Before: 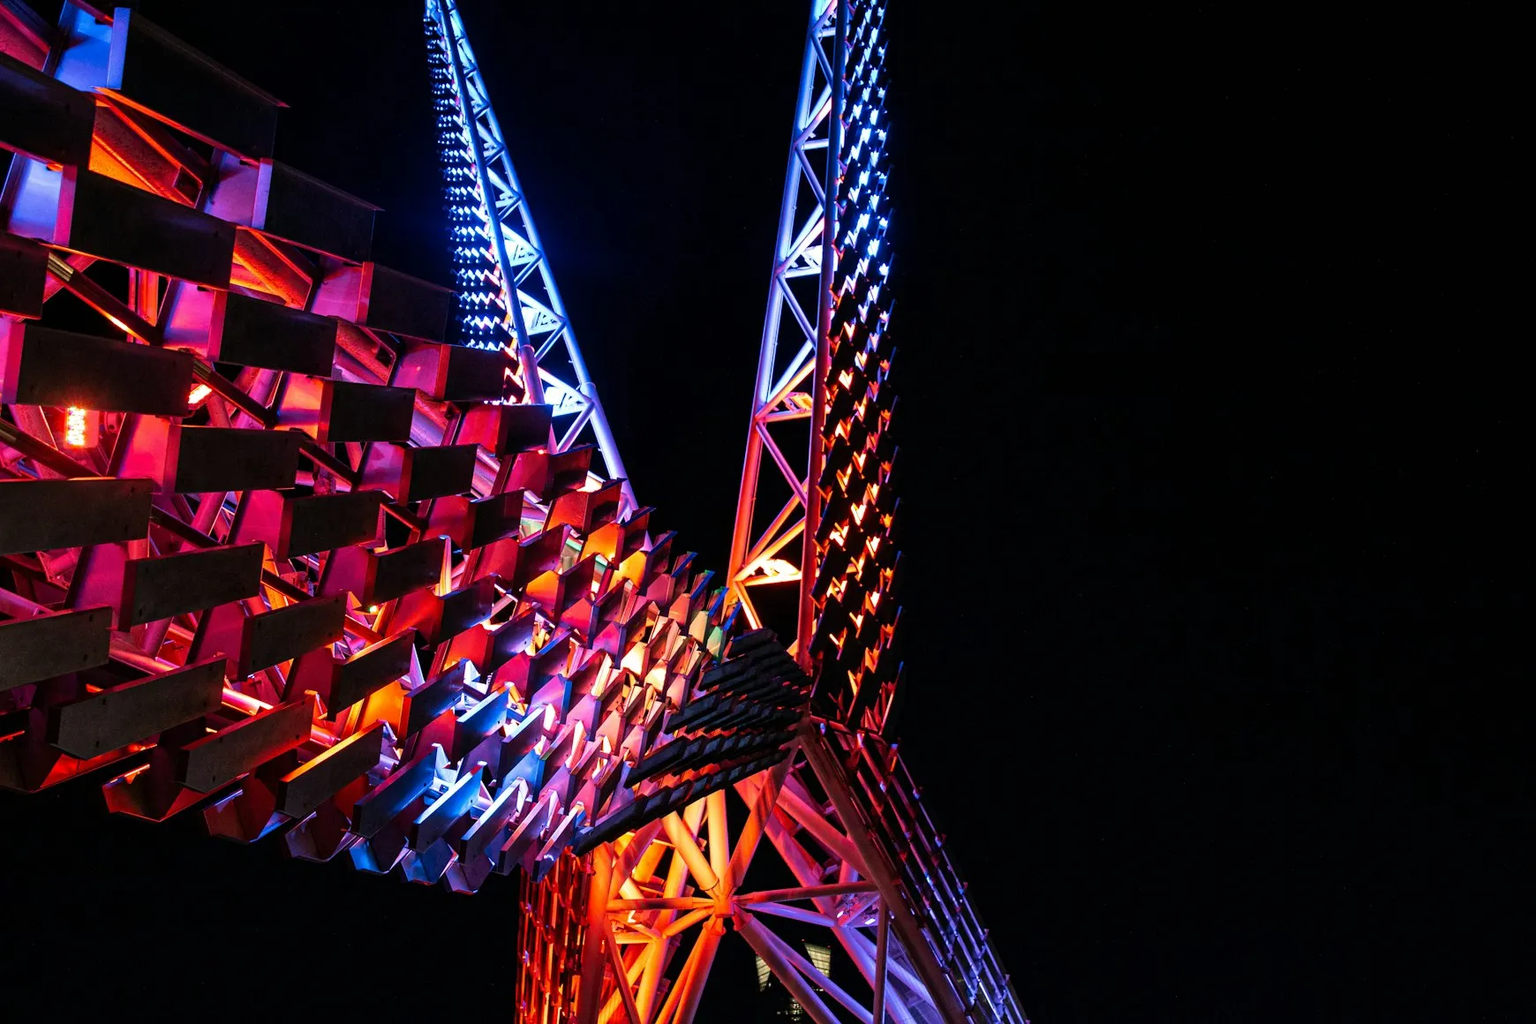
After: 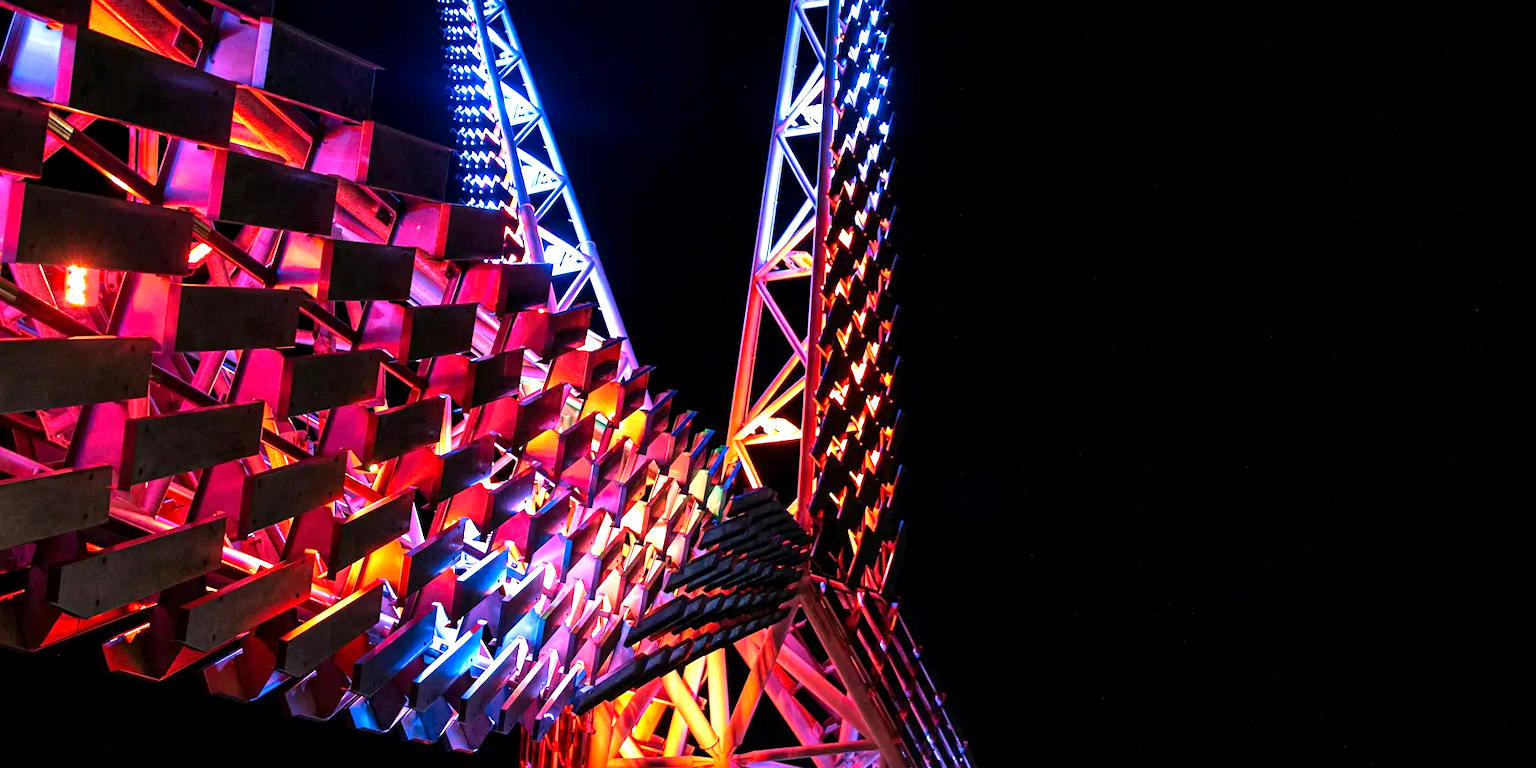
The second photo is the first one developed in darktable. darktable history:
exposure: black level correction 0.001, exposure 0.955 EV, compensate exposure bias true, compensate highlight preservation false
crop: top 13.819%, bottom 11.169%
